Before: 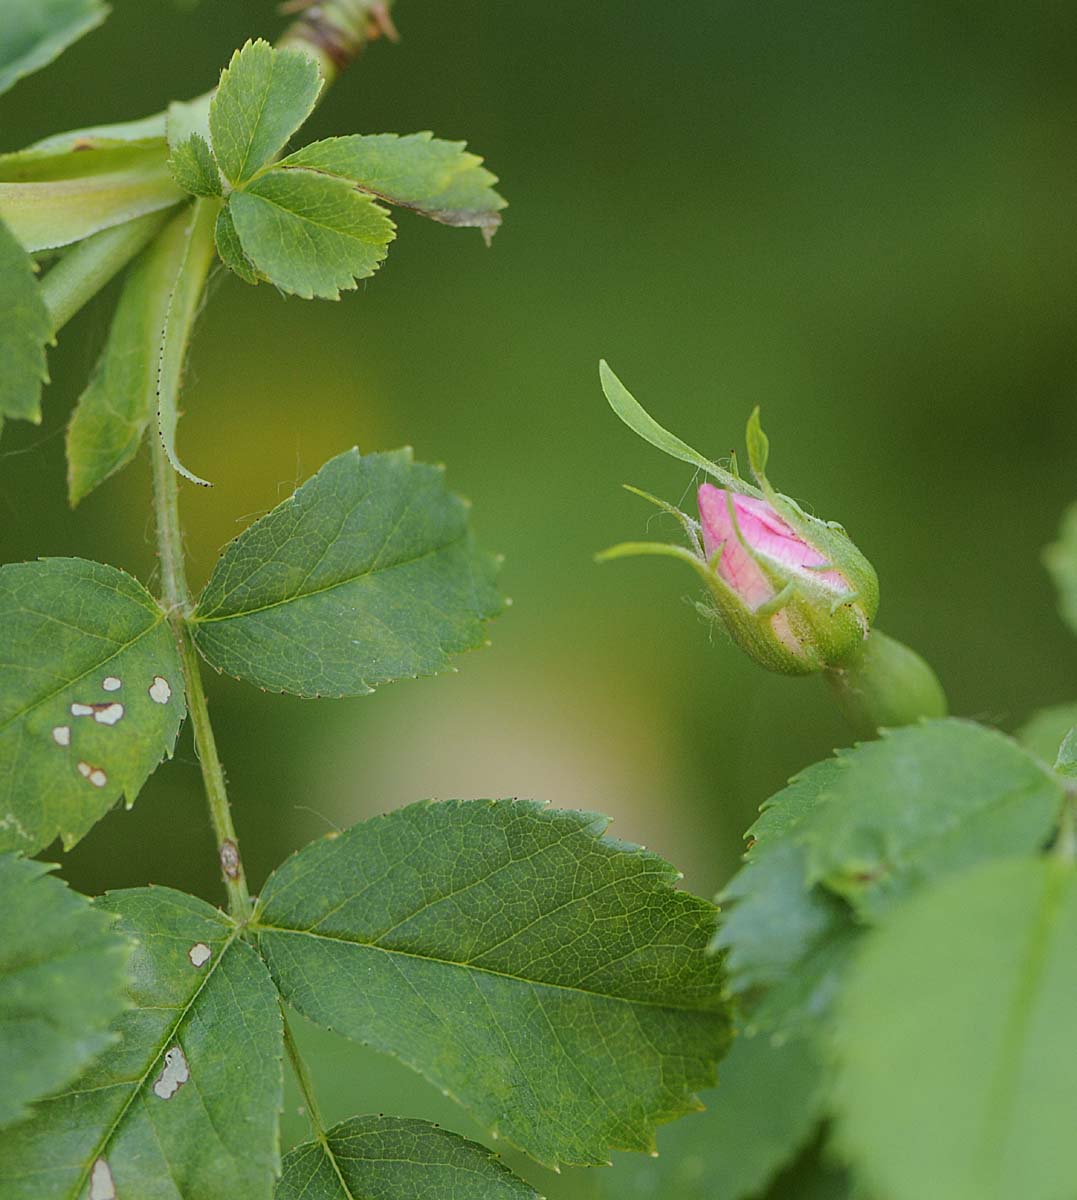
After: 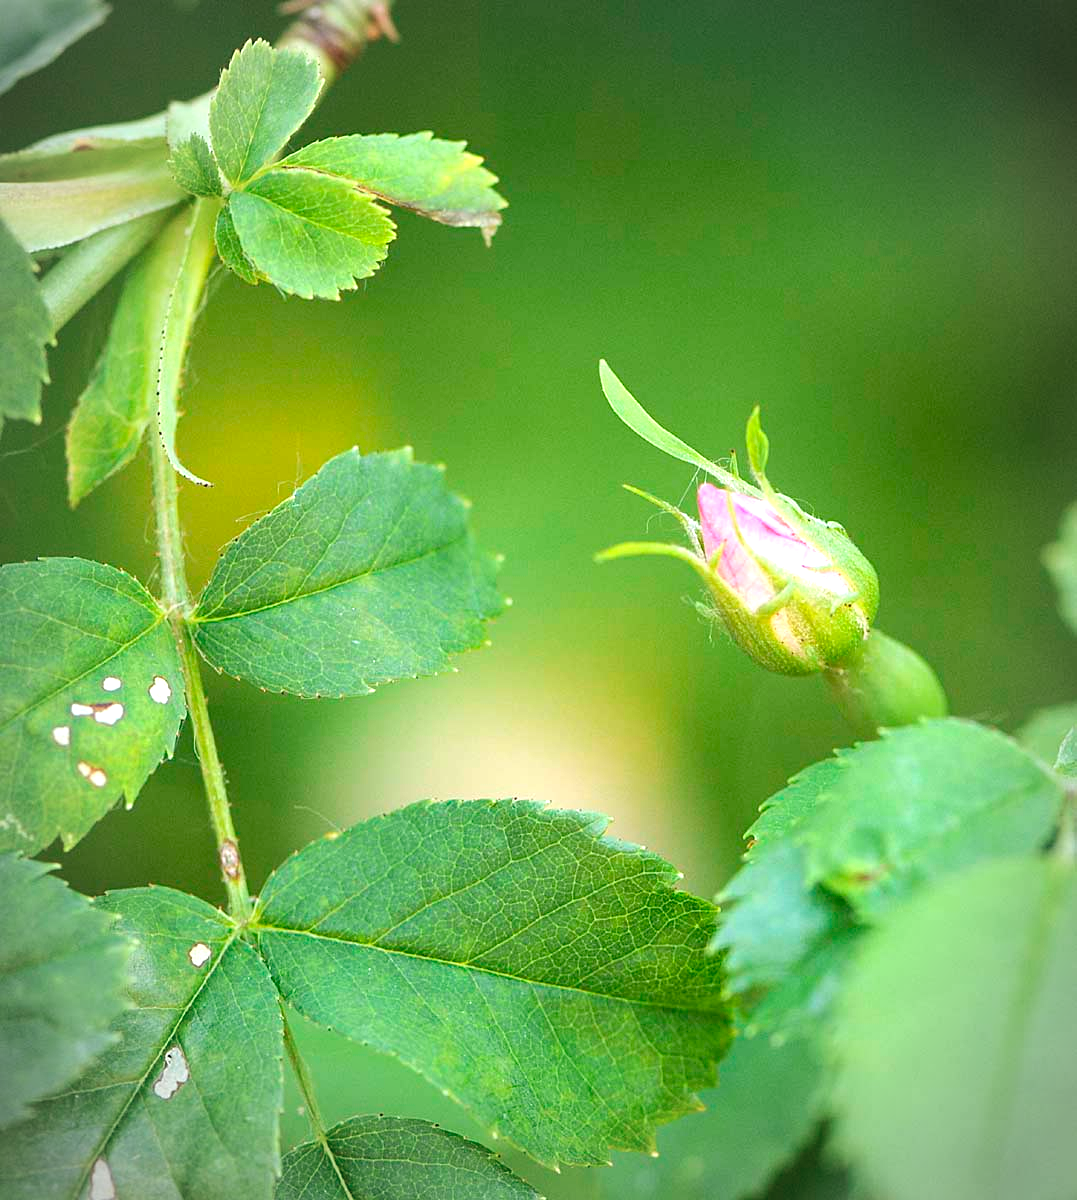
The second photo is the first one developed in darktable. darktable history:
exposure: exposure 1.25 EV, compensate exposure bias true, compensate highlight preservation false
vignetting: automatic ratio true
